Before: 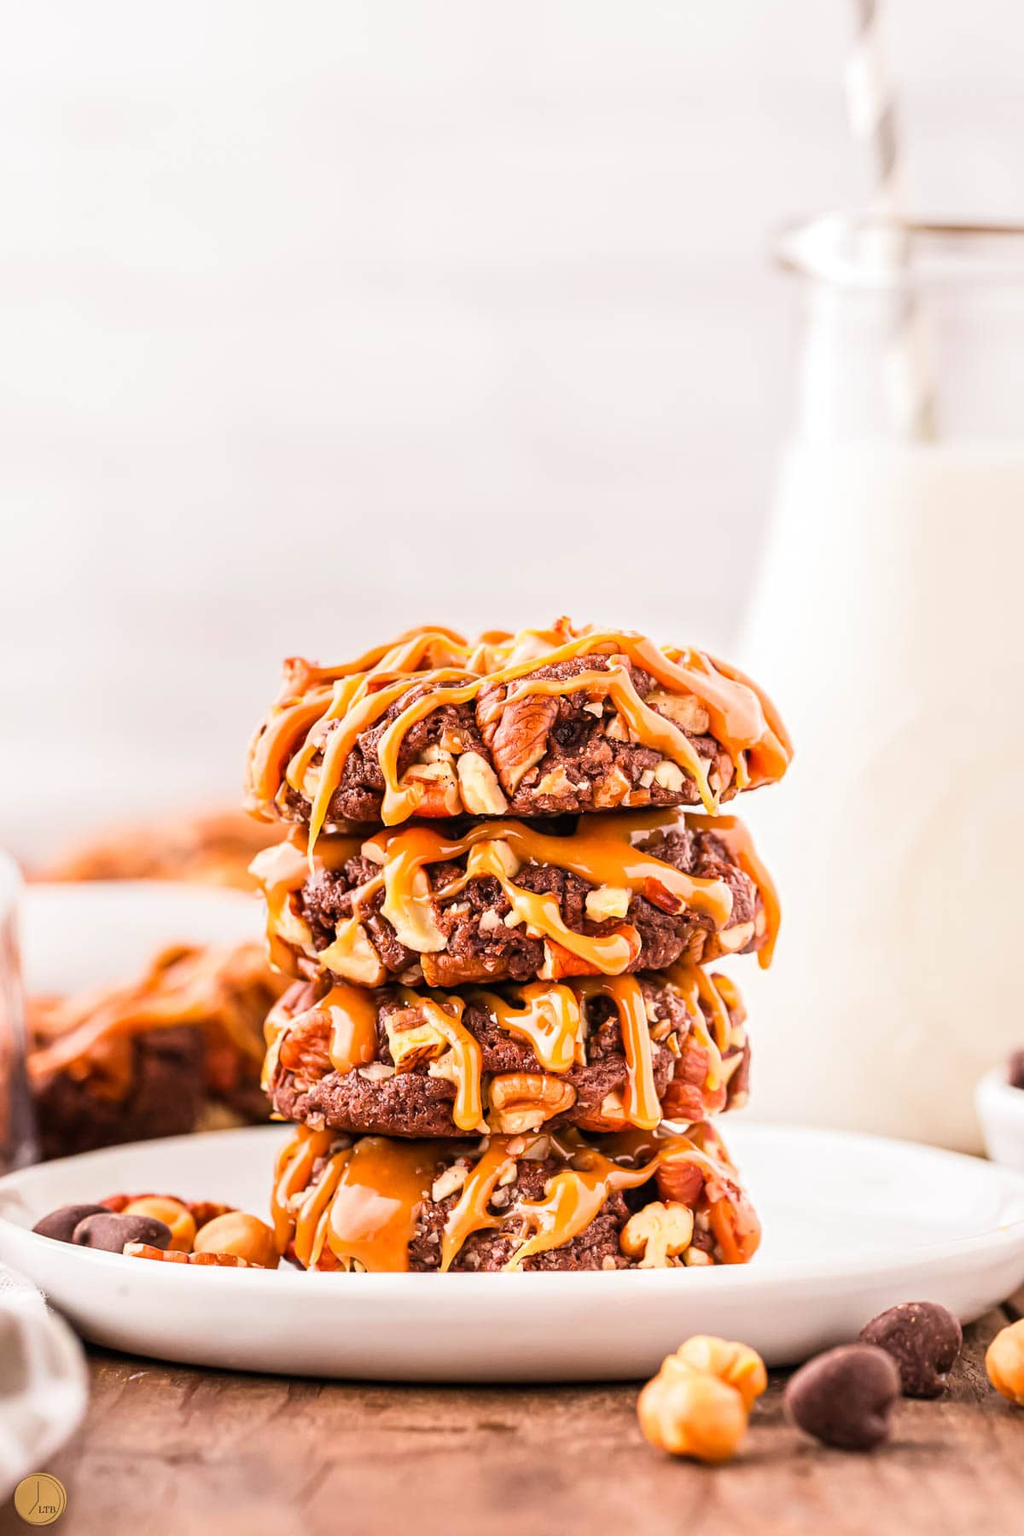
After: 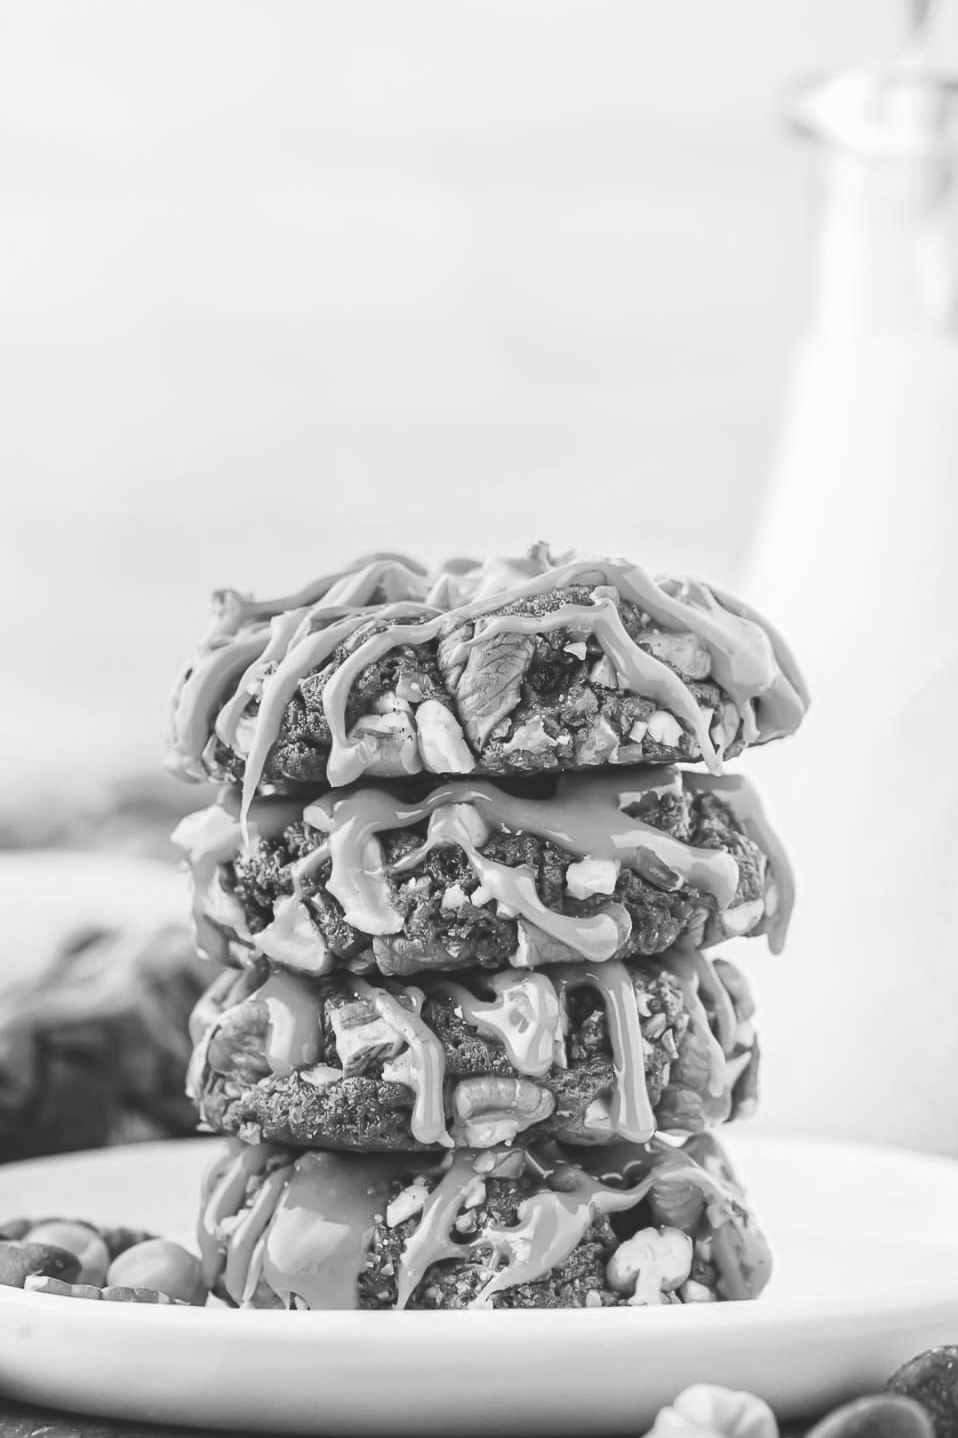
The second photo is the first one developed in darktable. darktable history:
exposure: black level correction -0.023, exposure -0.039 EV, compensate highlight preservation false
monochrome: a -3.63, b -0.465
crop and rotate: left 10.071%, top 10.071%, right 10.02%, bottom 10.02%
